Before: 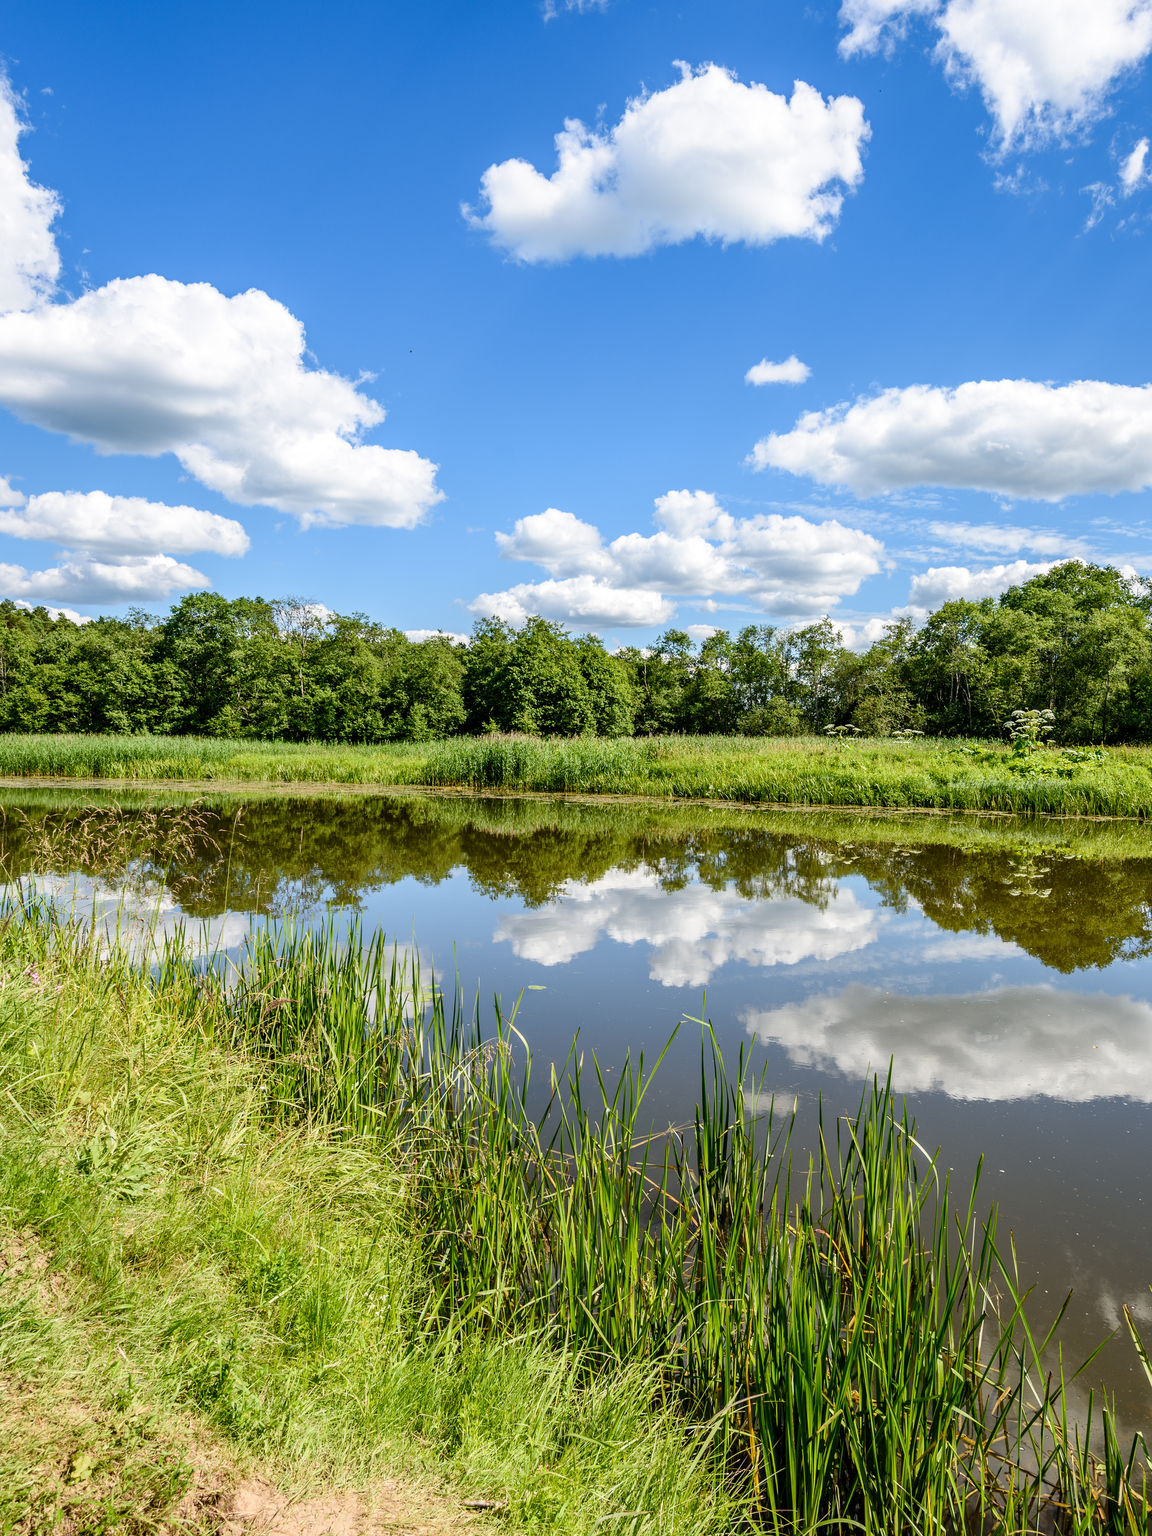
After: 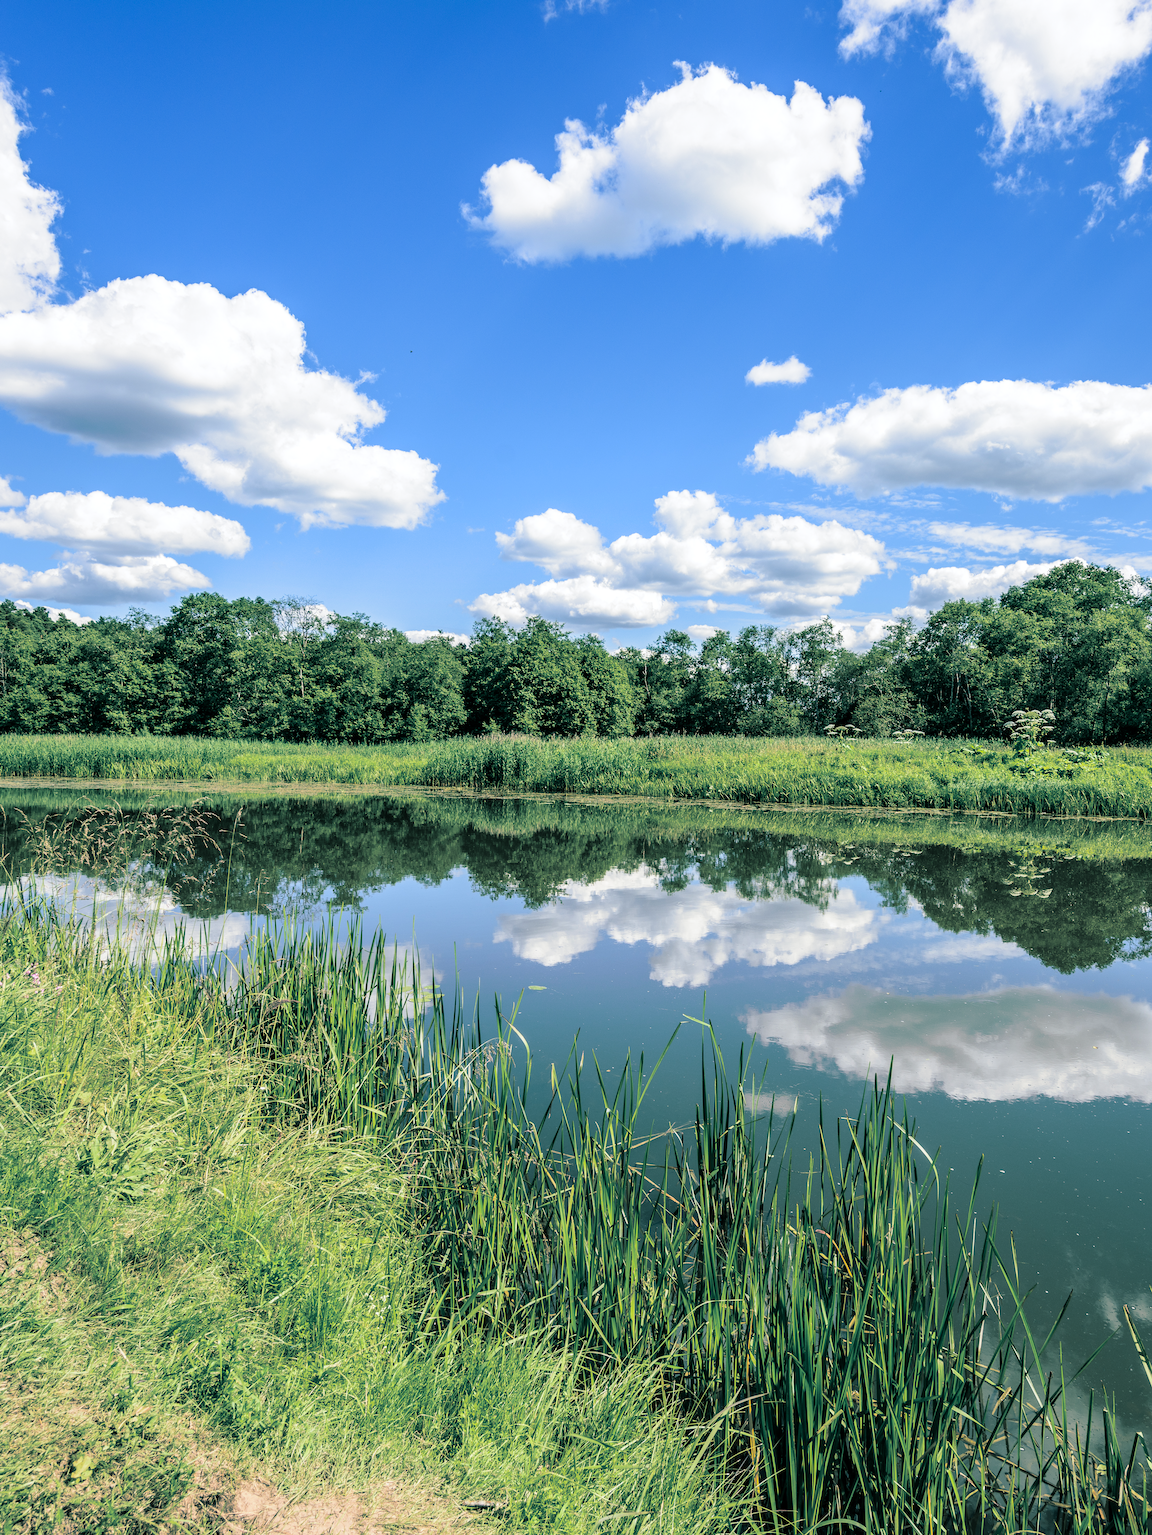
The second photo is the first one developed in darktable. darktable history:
split-toning: shadows › hue 186.43°, highlights › hue 49.29°, compress 30.29%
white balance: red 0.974, blue 1.044
